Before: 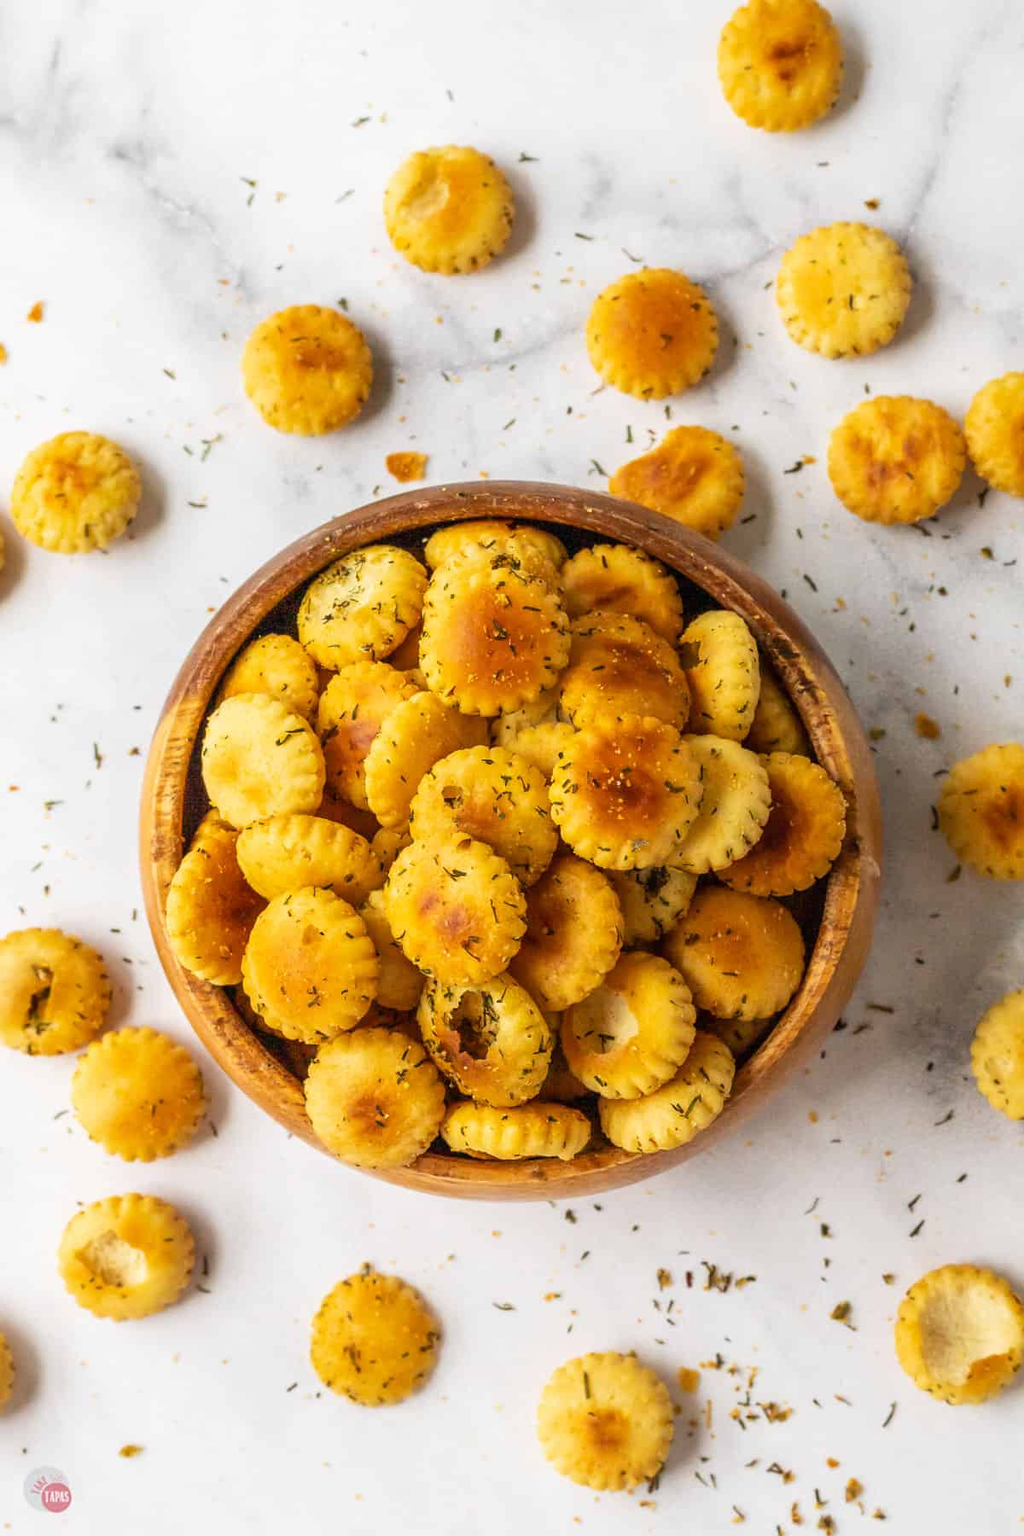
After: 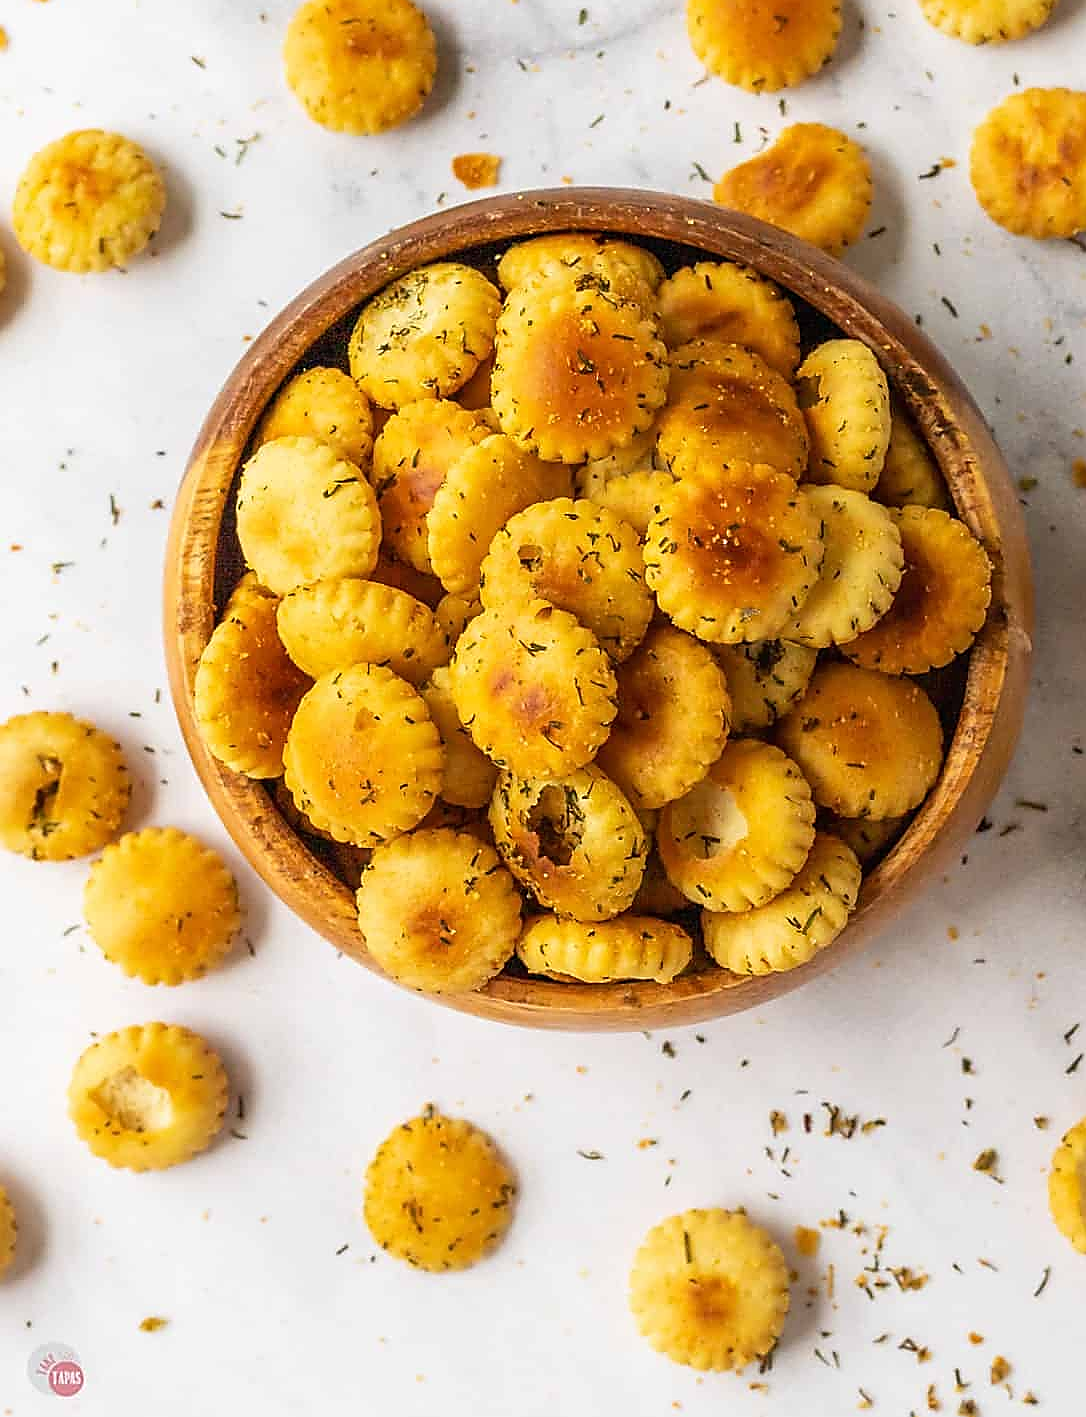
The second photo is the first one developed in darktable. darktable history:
sharpen: radius 1.4, amount 1.25, threshold 0.7
crop: top 20.916%, right 9.437%, bottom 0.316%
